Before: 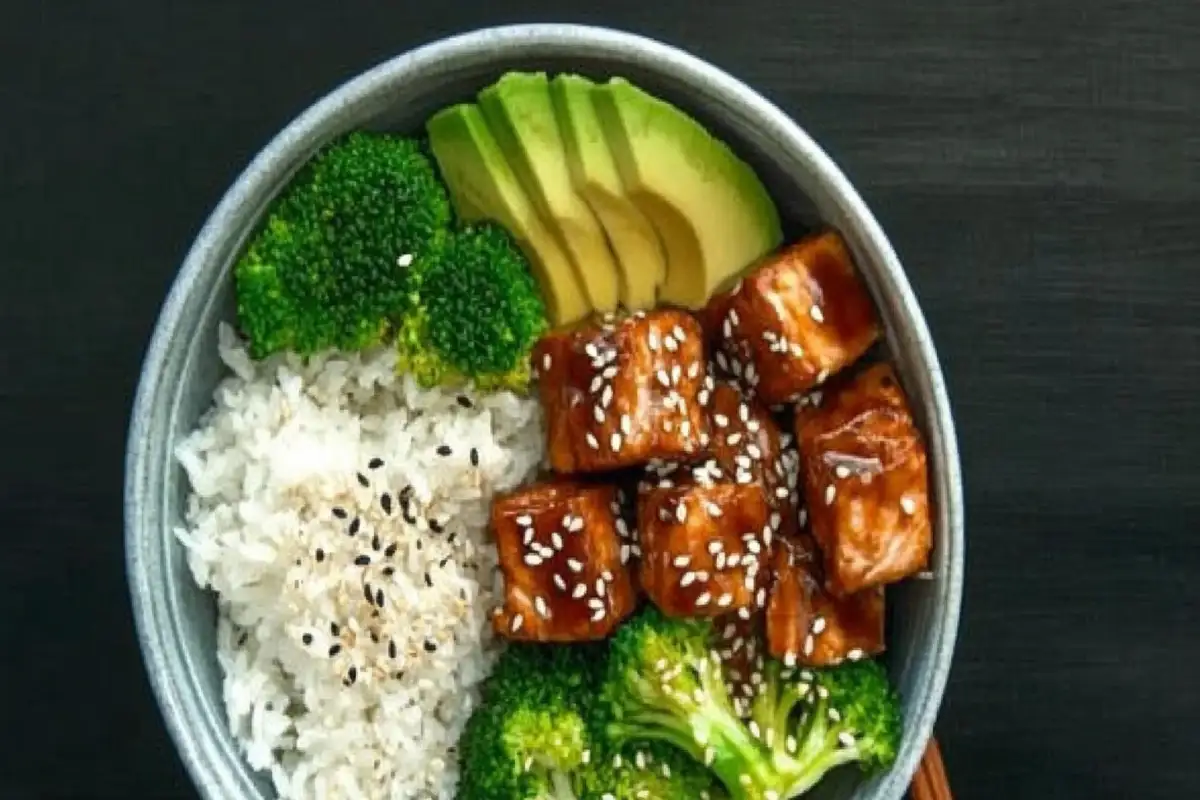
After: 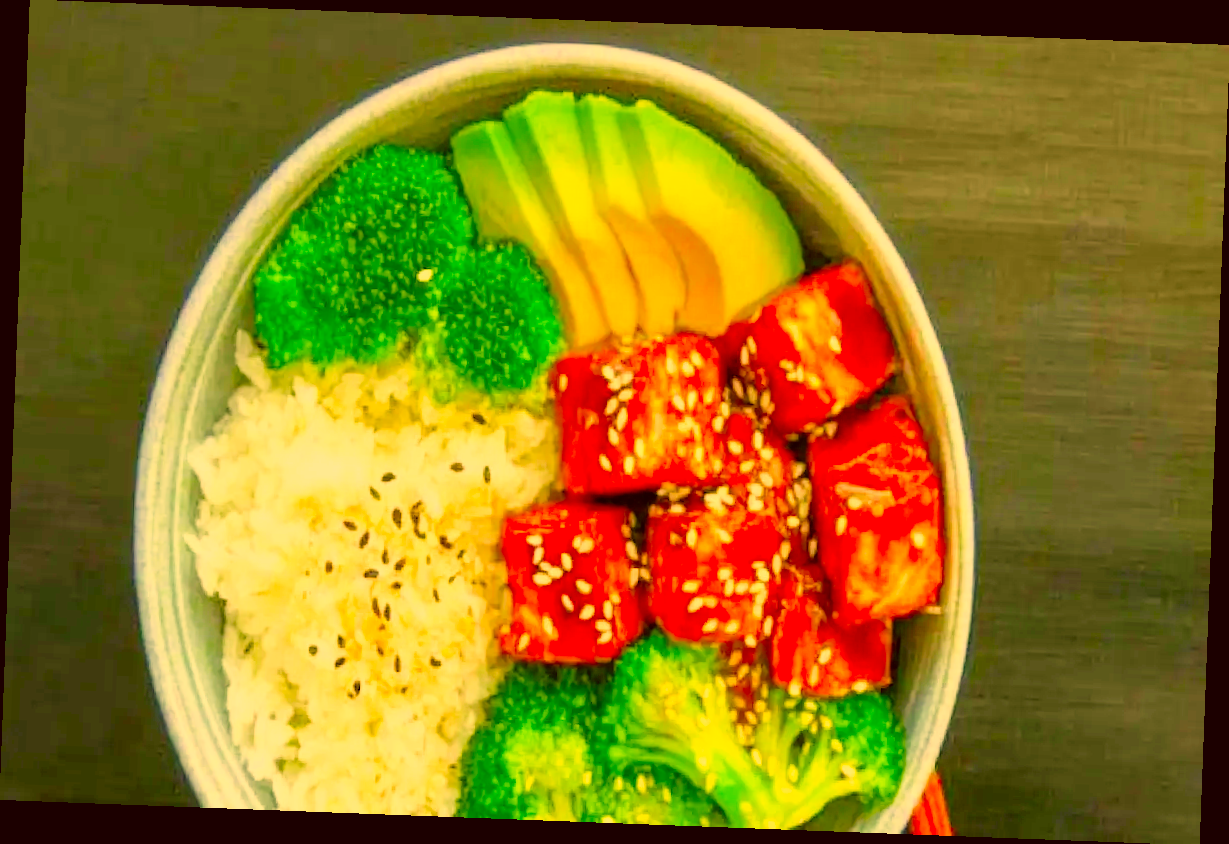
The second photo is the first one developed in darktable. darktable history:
filmic rgb: middle gray luminance 3.44%, black relative exposure -5.92 EV, white relative exposure 6.33 EV, threshold 6 EV, dynamic range scaling 22.4%, target black luminance 0%, hardness 2.33, latitude 45.85%, contrast 0.78, highlights saturation mix 100%, shadows ↔ highlights balance 0.033%, add noise in highlights 0, preserve chrominance max RGB, color science v3 (2019), use custom middle-gray values true, iterations of high-quality reconstruction 0, contrast in highlights soft, enable highlight reconstruction true
rotate and perspective: rotation 2.17°, automatic cropping off
color correction: highlights a* 10.44, highlights b* 30.04, shadows a* 2.73, shadows b* 17.51, saturation 1.72
